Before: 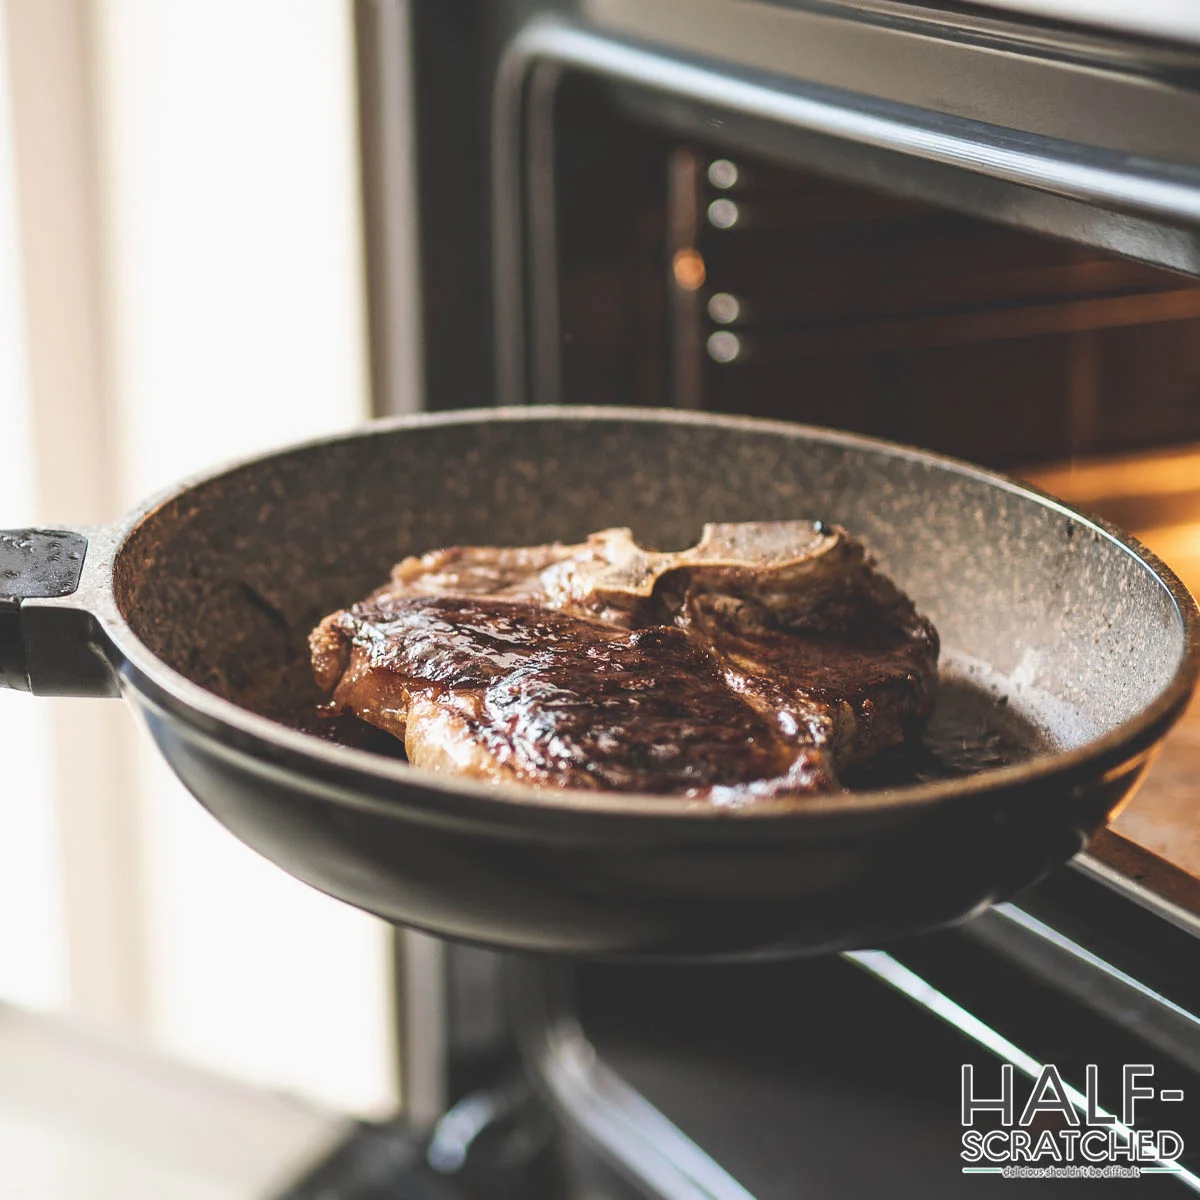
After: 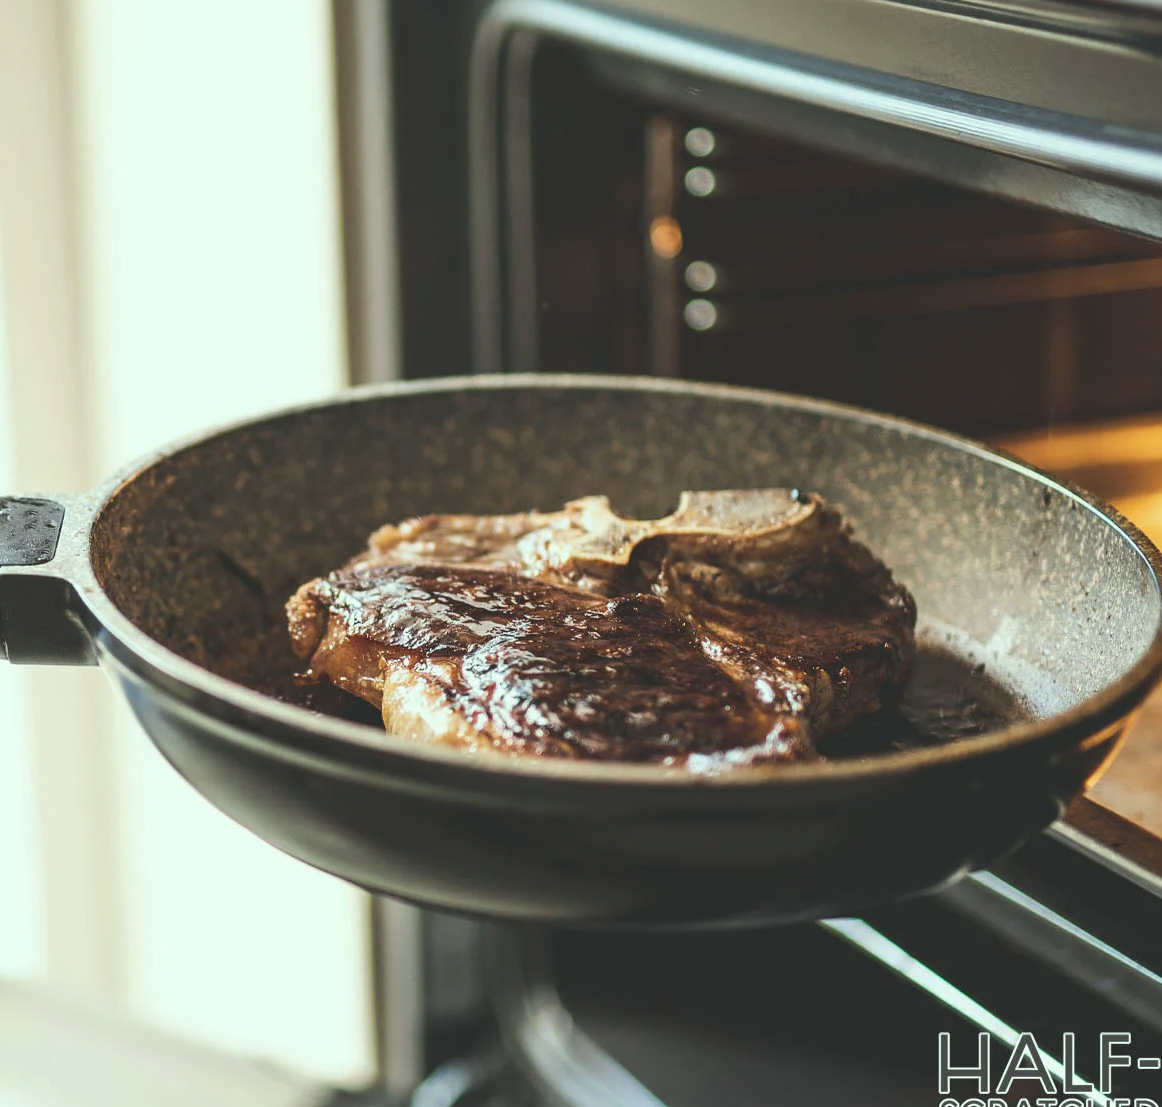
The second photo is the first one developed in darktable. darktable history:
crop: left 1.97%, top 2.742%, right 1.119%, bottom 4.968%
color correction: highlights a* -8.65, highlights b* 3.3
tone equalizer: smoothing diameter 2.13%, edges refinement/feathering 24.37, mask exposure compensation -1.57 EV, filter diffusion 5
